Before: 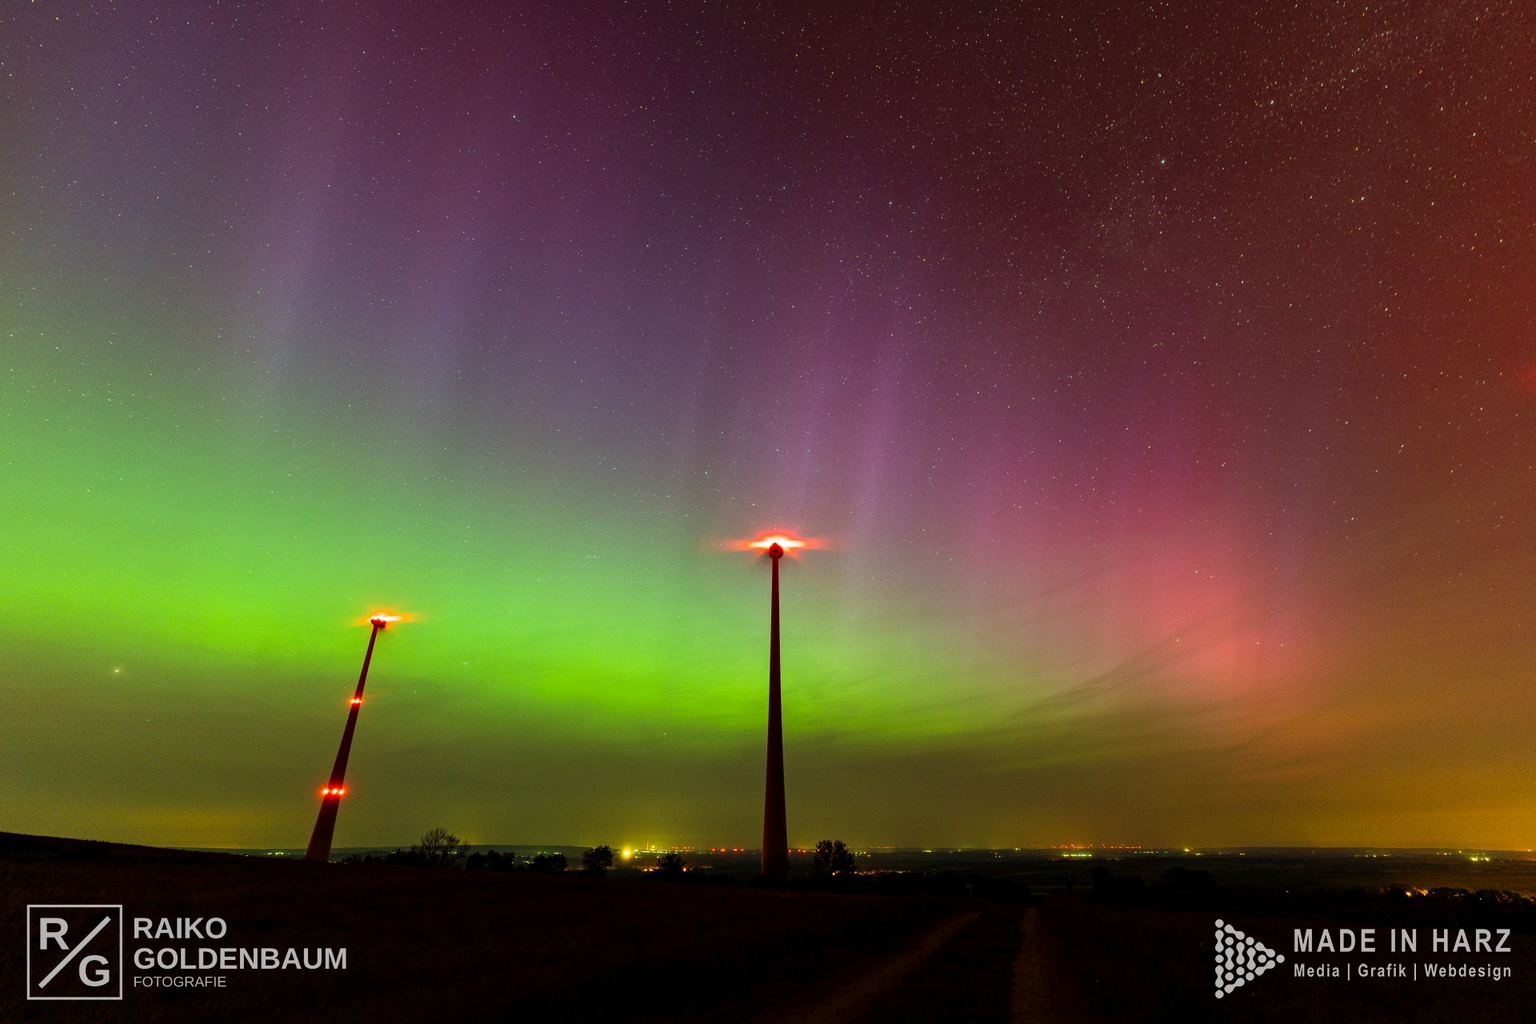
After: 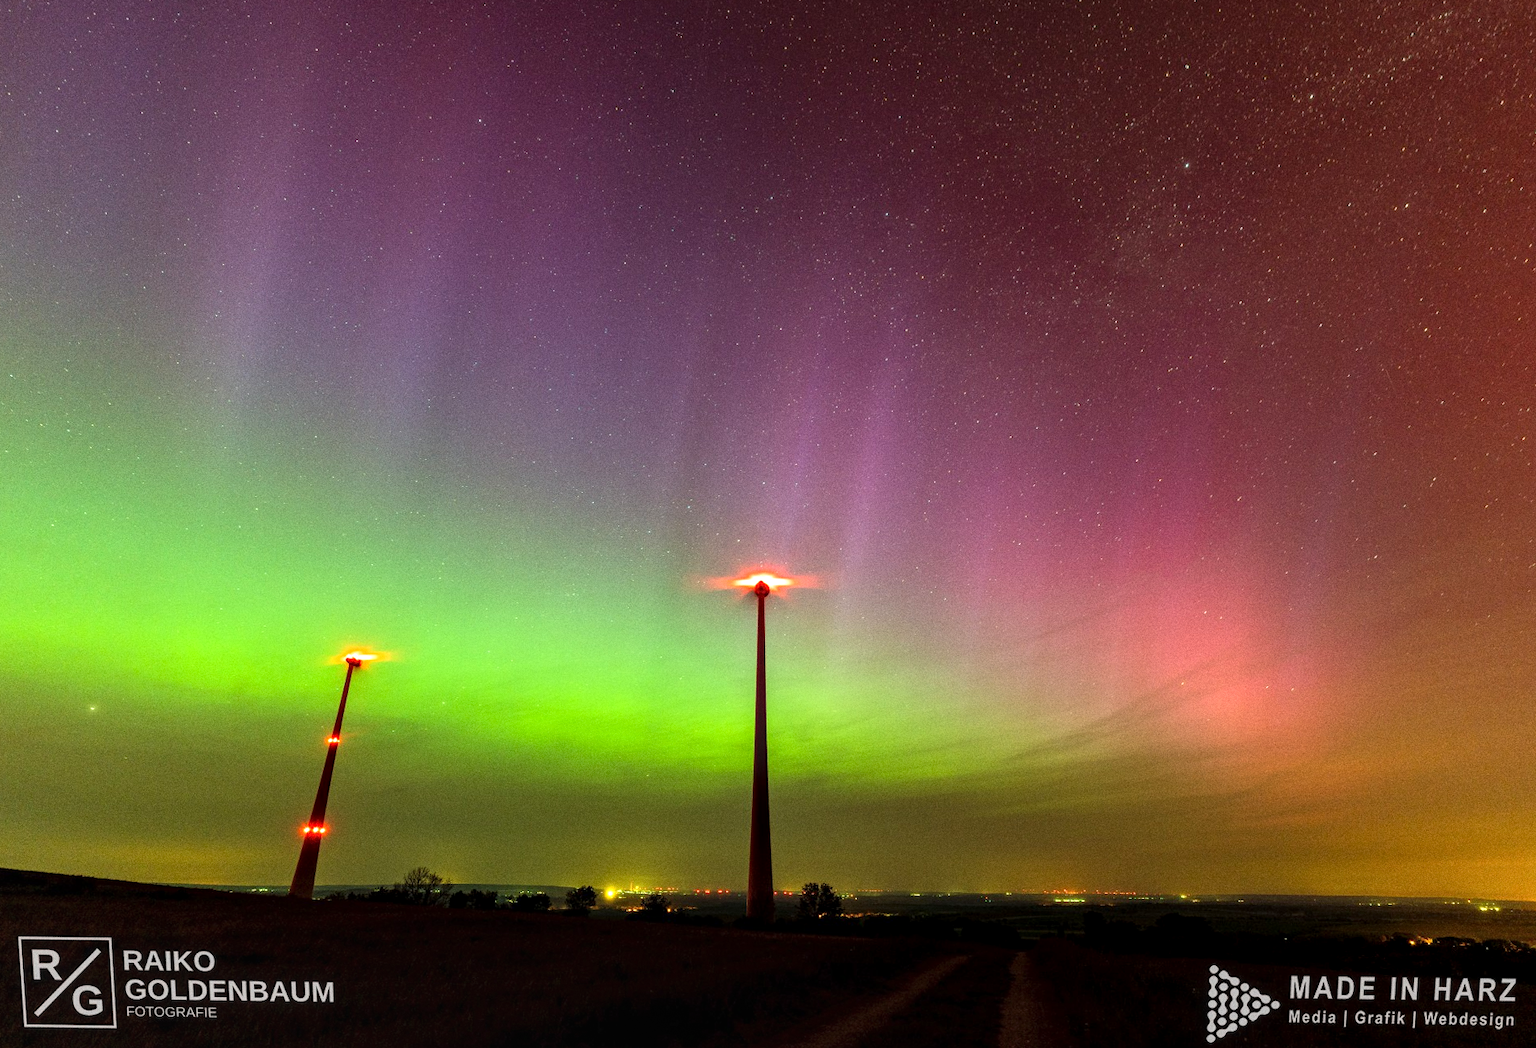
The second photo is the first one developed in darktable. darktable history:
exposure: exposure 0.507 EV, compensate highlight preservation false
grain: coarseness 0.09 ISO
local contrast: on, module defaults
rotate and perspective: rotation 0.074°, lens shift (vertical) 0.096, lens shift (horizontal) -0.041, crop left 0.043, crop right 0.952, crop top 0.024, crop bottom 0.979
